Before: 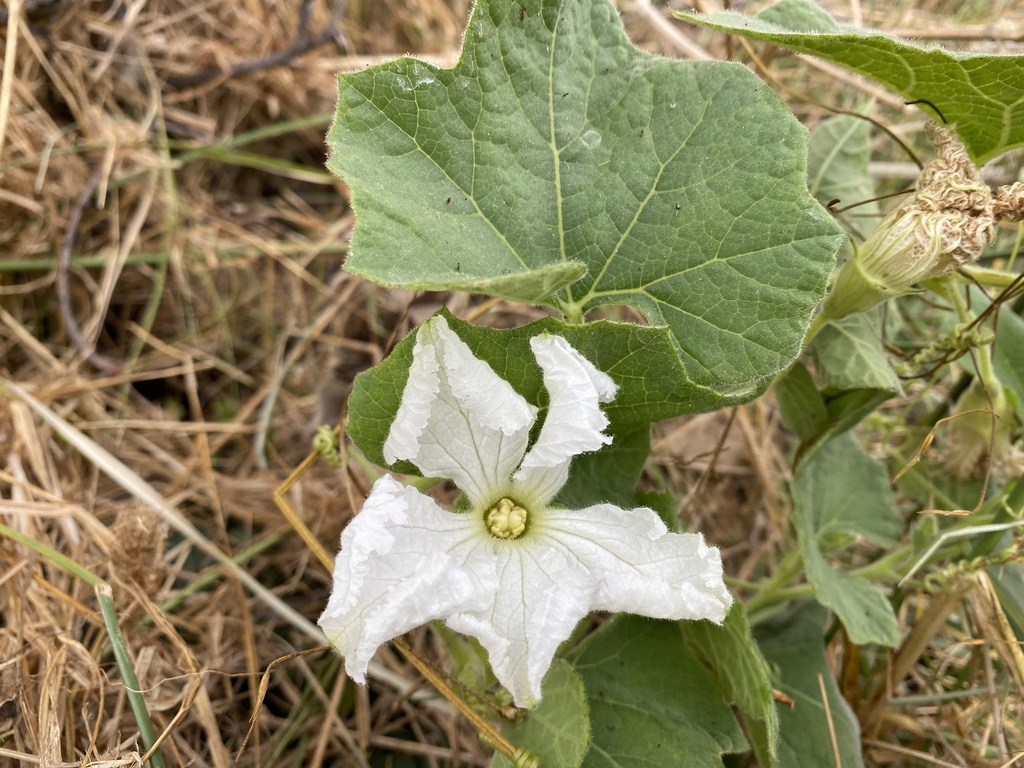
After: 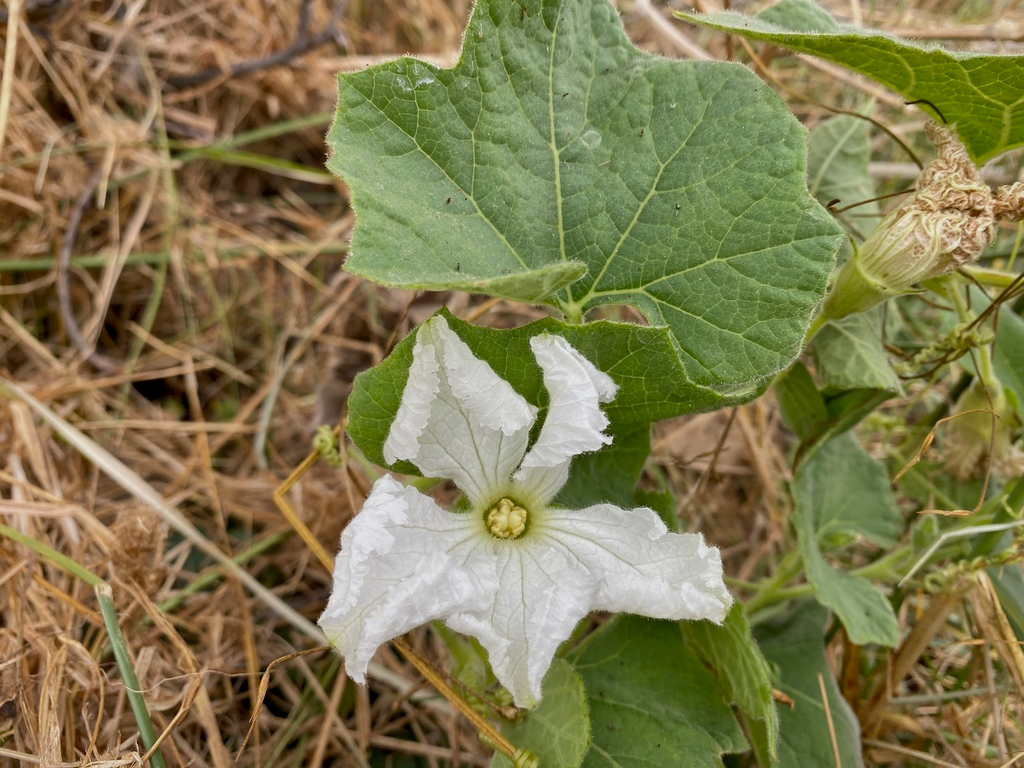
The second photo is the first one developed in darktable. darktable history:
tone equalizer: -8 EV 0.25 EV, -7 EV 0.417 EV, -6 EV 0.417 EV, -5 EV 0.25 EV, -3 EV -0.25 EV, -2 EV -0.417 EV, -1 EV -0.417 EV, +0 EV -0.25 EV, edges refinement/feathering 500, mask exposure compensation -1.57 EV, preserve details guided filter
local contrast: mode bilateral grid, contrast 20, coarseness 50, detail 120%, midtone range 0.2
